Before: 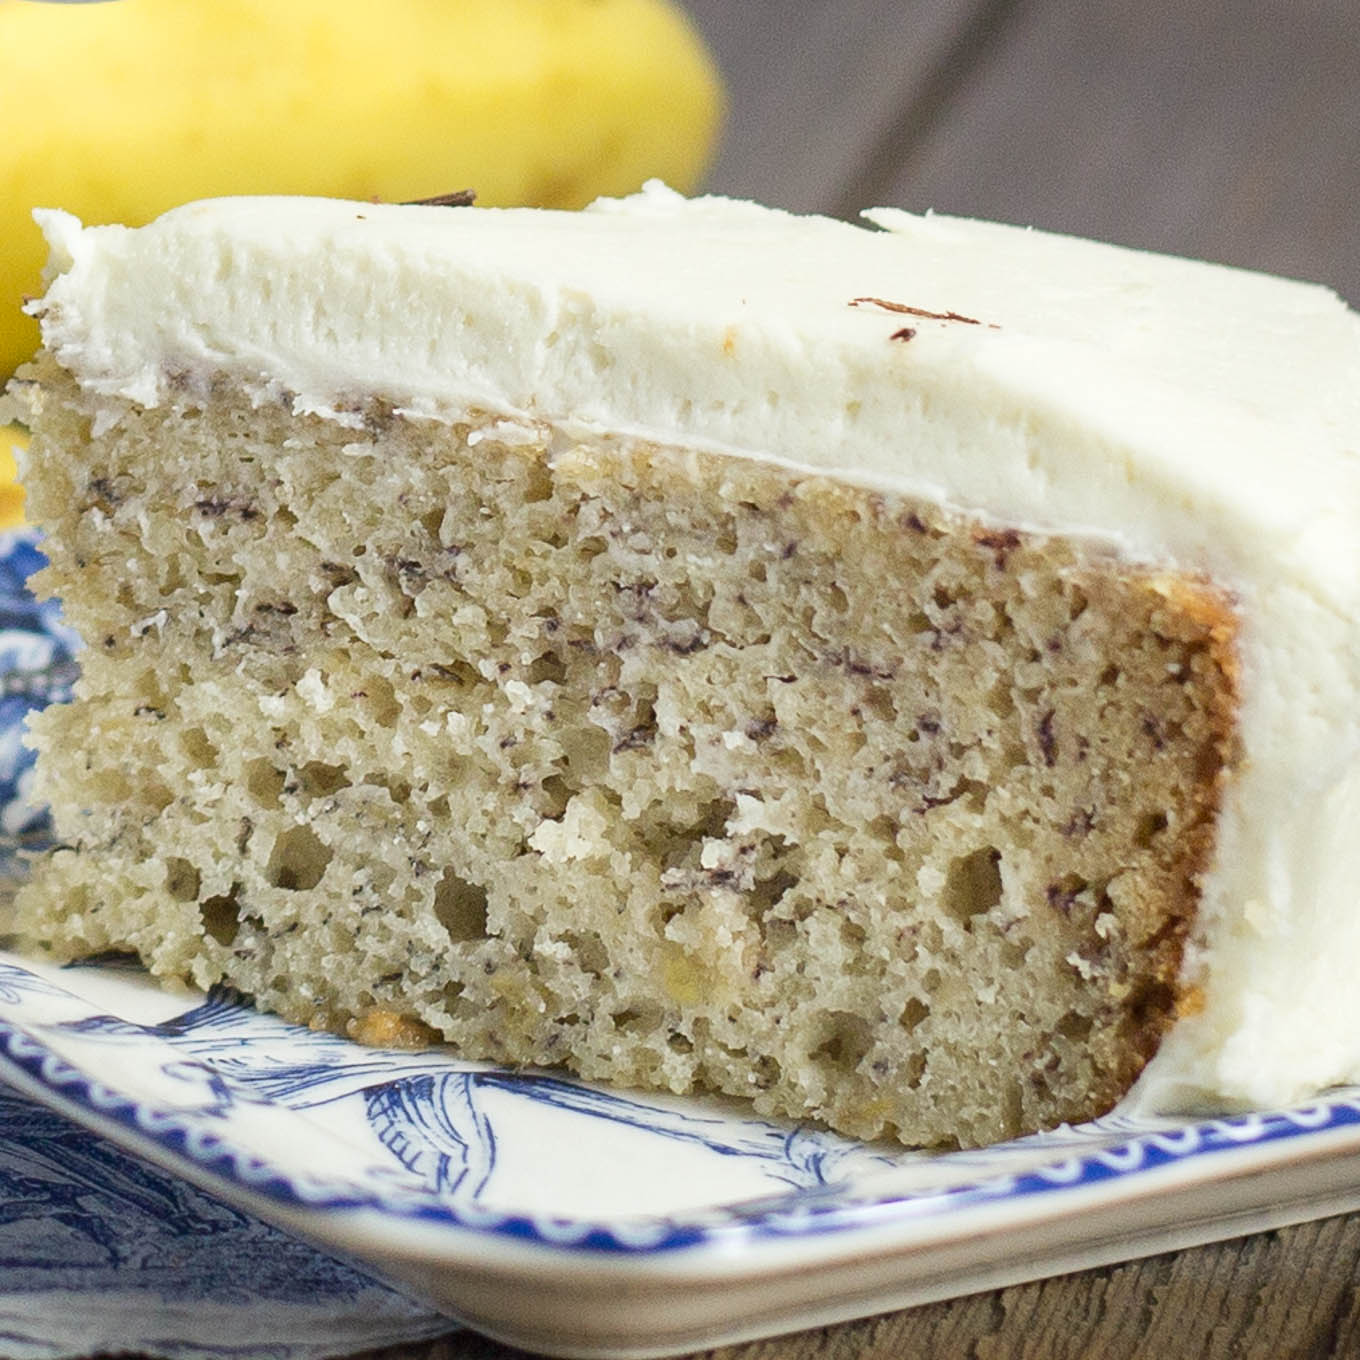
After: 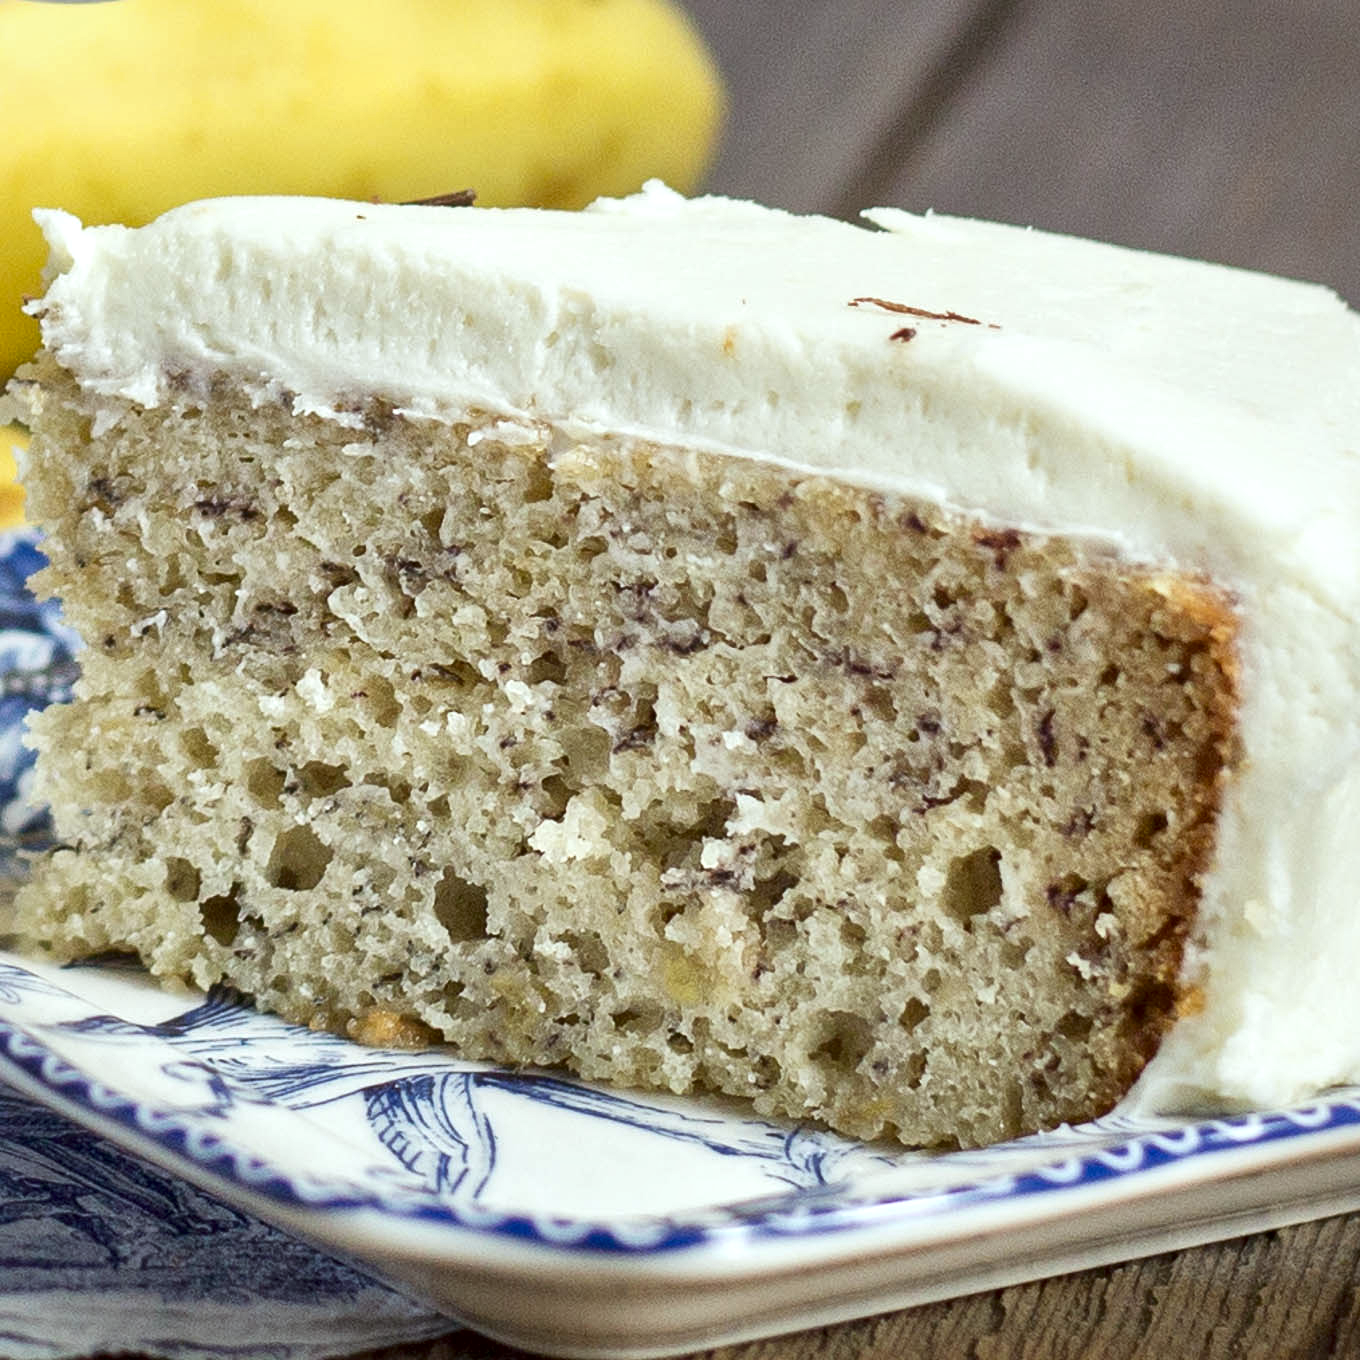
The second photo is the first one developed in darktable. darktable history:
local contrast: mode bilateral grid, contrast 50, coarseness 50, detail 150%, midtone range 0.2
color correction: highlights a* -2.73, highlights b* -2.09, shadows a* 2.41, shadows b* 2.73
